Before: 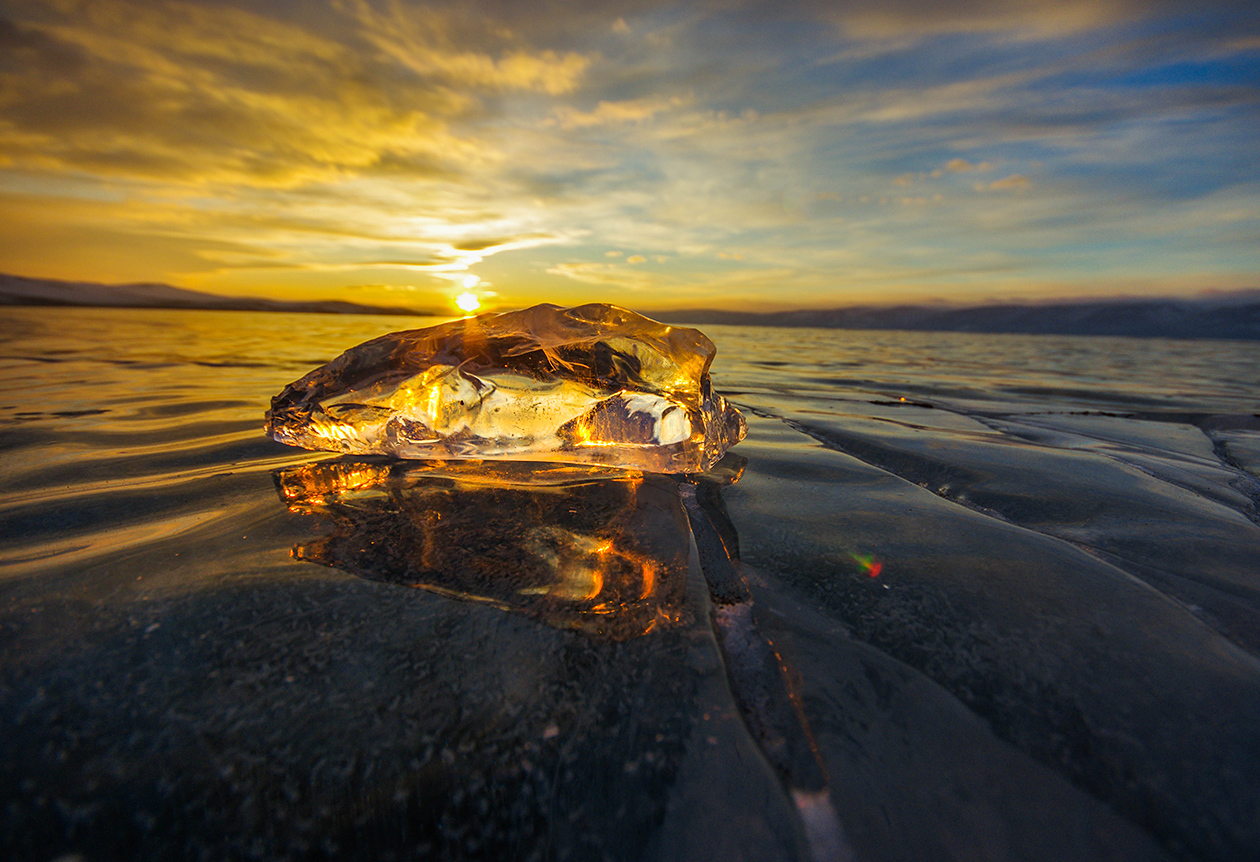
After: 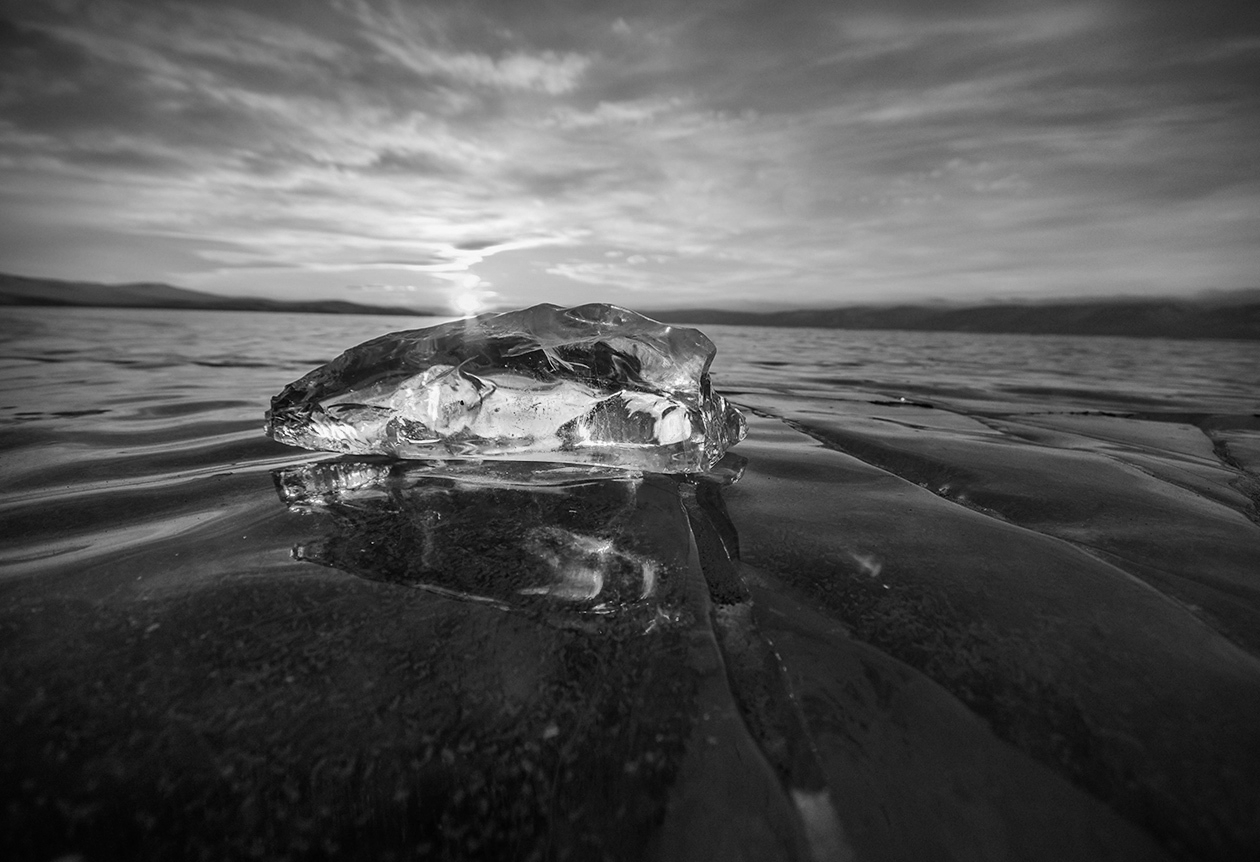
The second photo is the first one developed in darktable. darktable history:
tone equalizer: on, module defaults
vignetting: fall-off start 88.53%, fall-off radius 44.2%, saturation 0.376, width/height ratio 1.161
monochrome: on, module defaults
